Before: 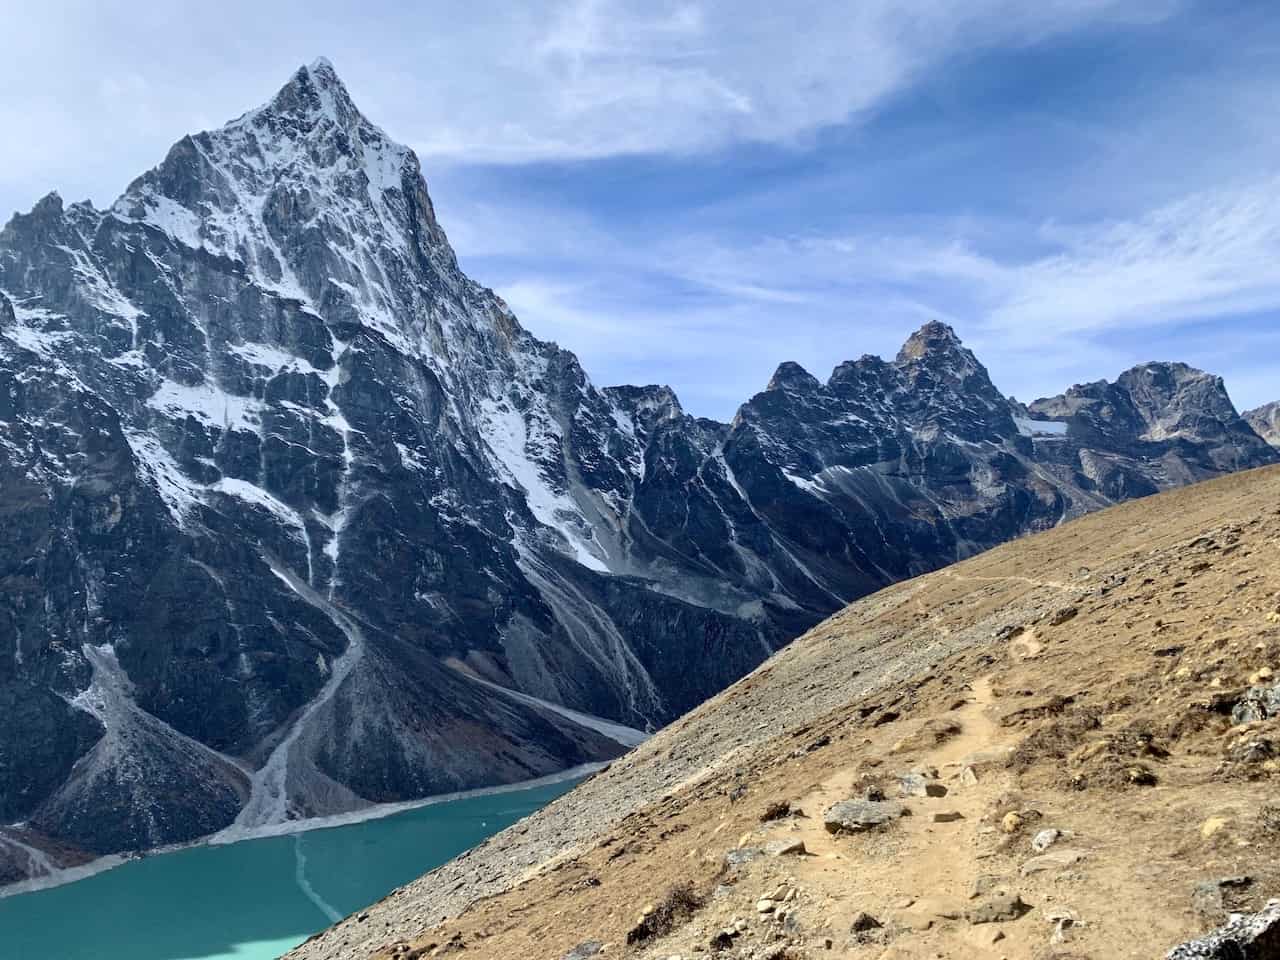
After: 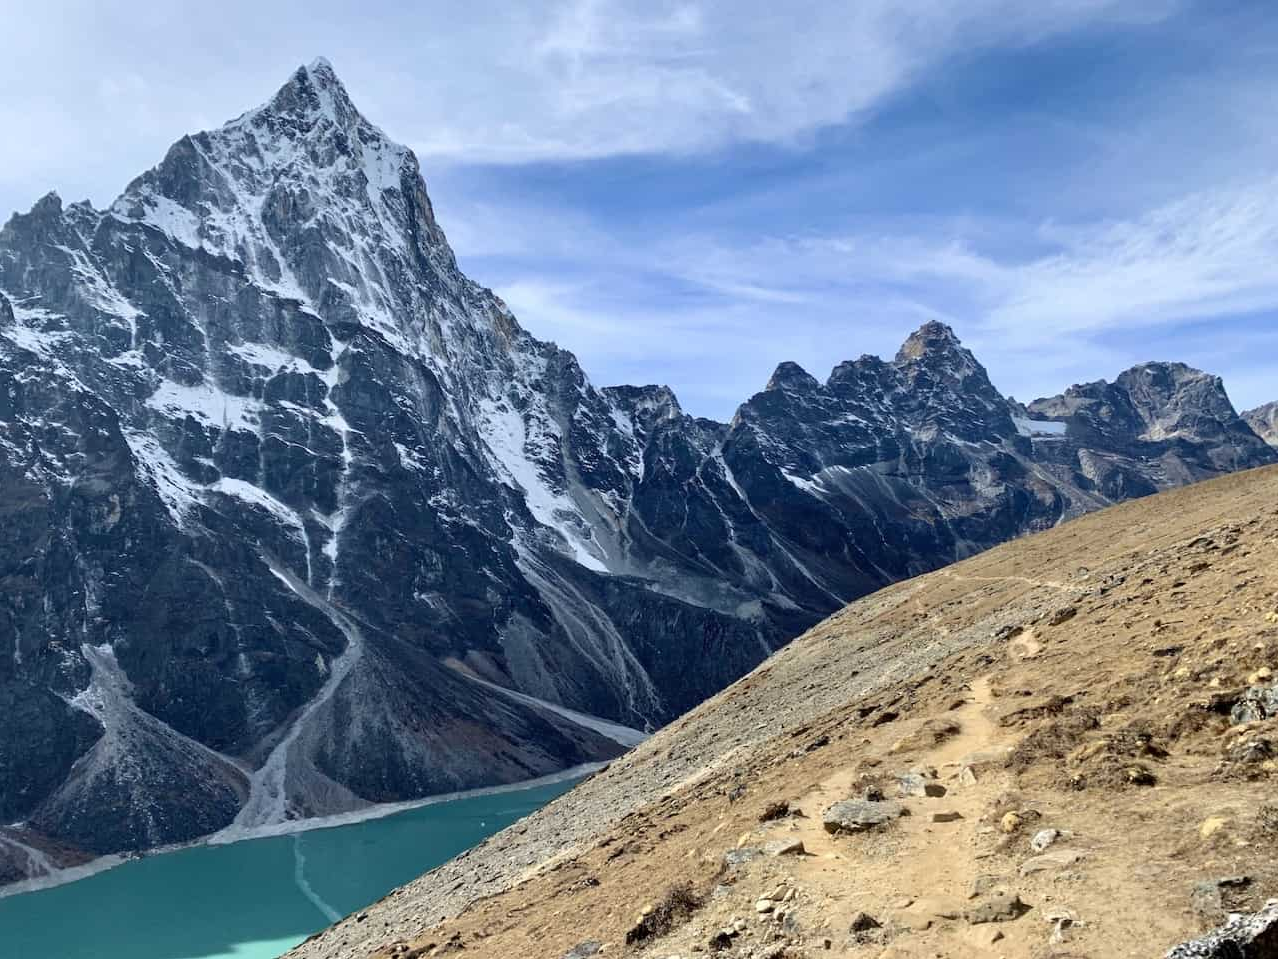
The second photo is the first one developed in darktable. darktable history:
color correction: highlights b* -0.03, saturation 0.982
crop: left 0.141%
